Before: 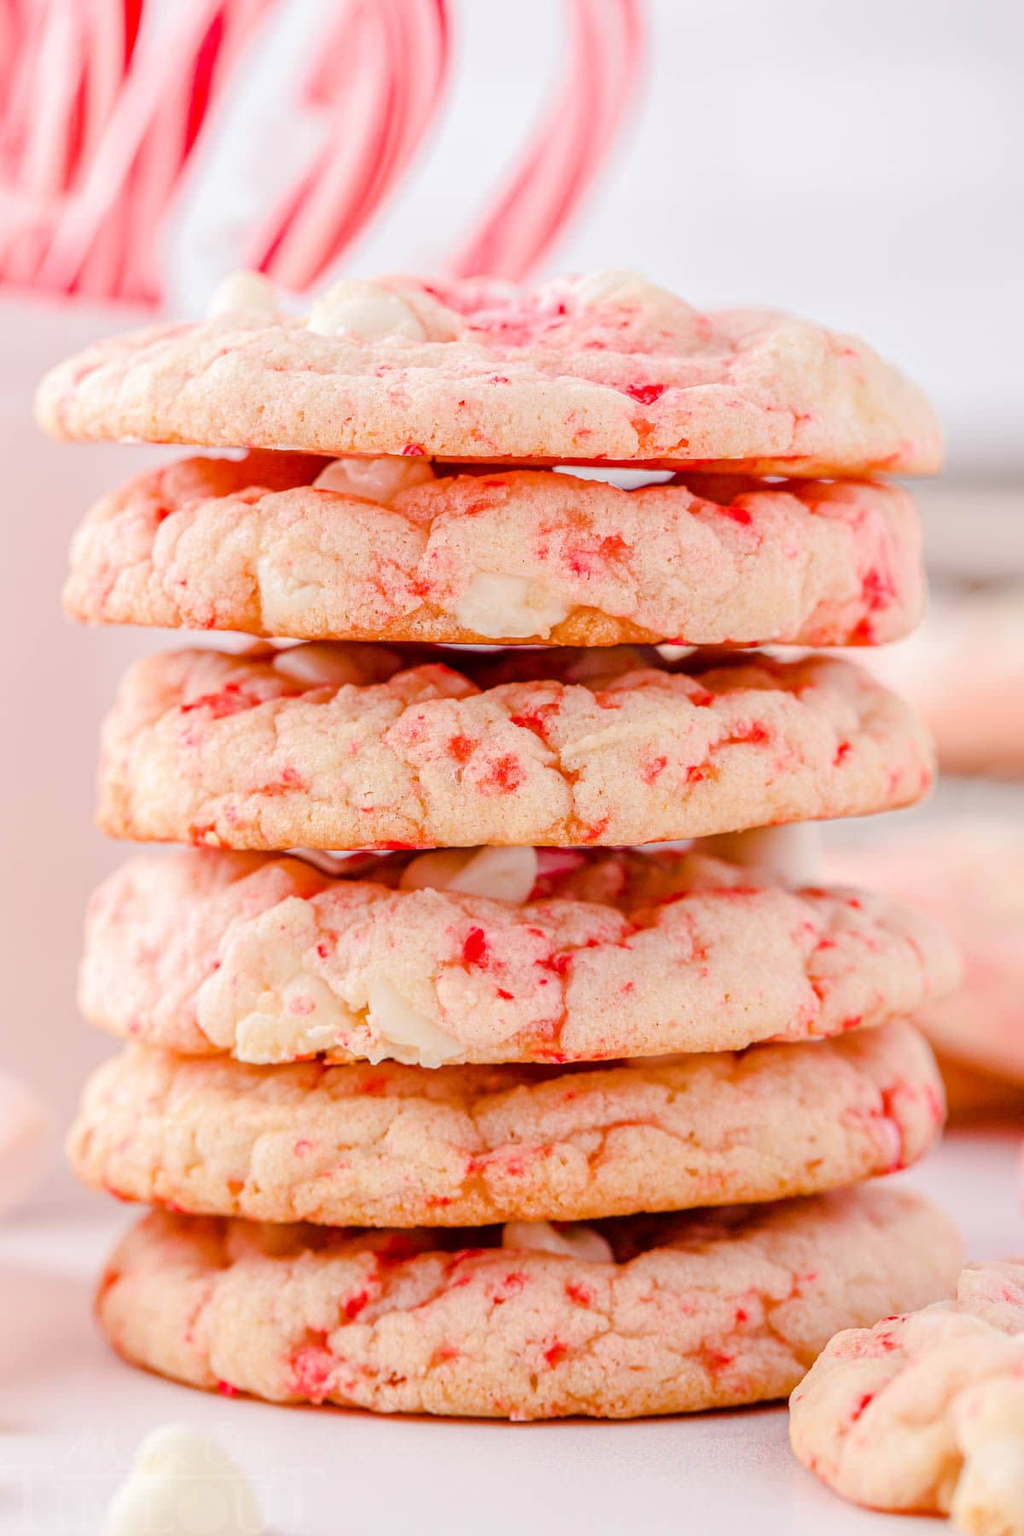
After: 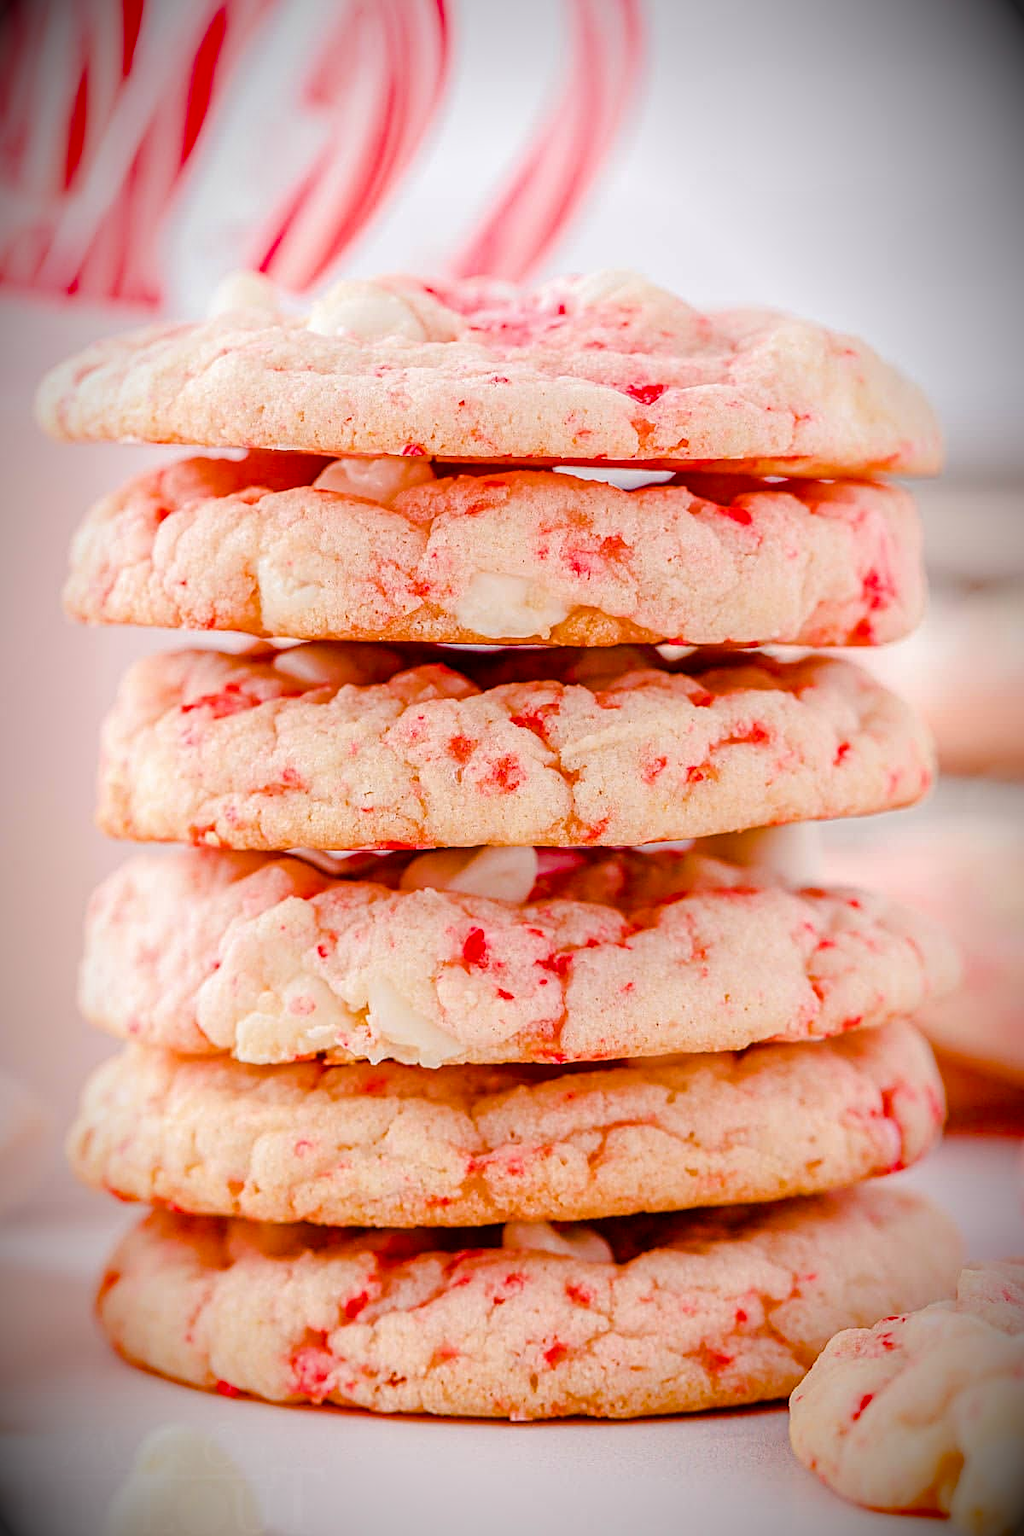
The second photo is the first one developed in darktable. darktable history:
sharpen: on, module defaults
color balance rgb: perceptual saturation grading › global saturation 20%, perceptual saturation grading › highlights -25.566%, perceptual saturation grading › shadows 24.546%
vignetting: fall-off radius 59.78%, brightness -0.983, saturation 0.491, automatic ratio true
